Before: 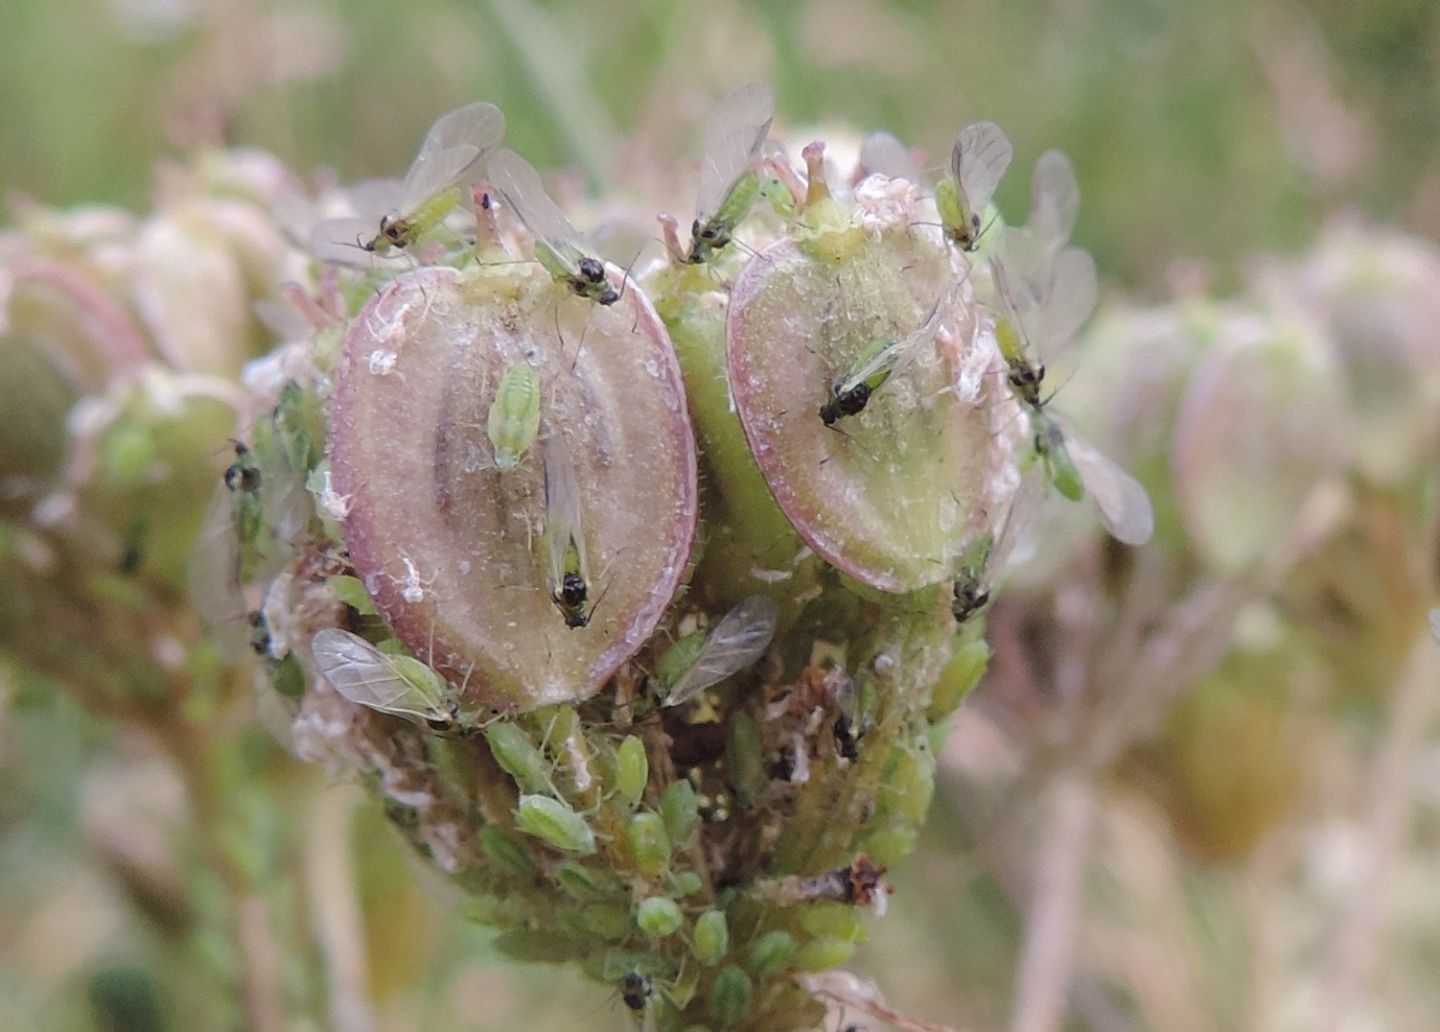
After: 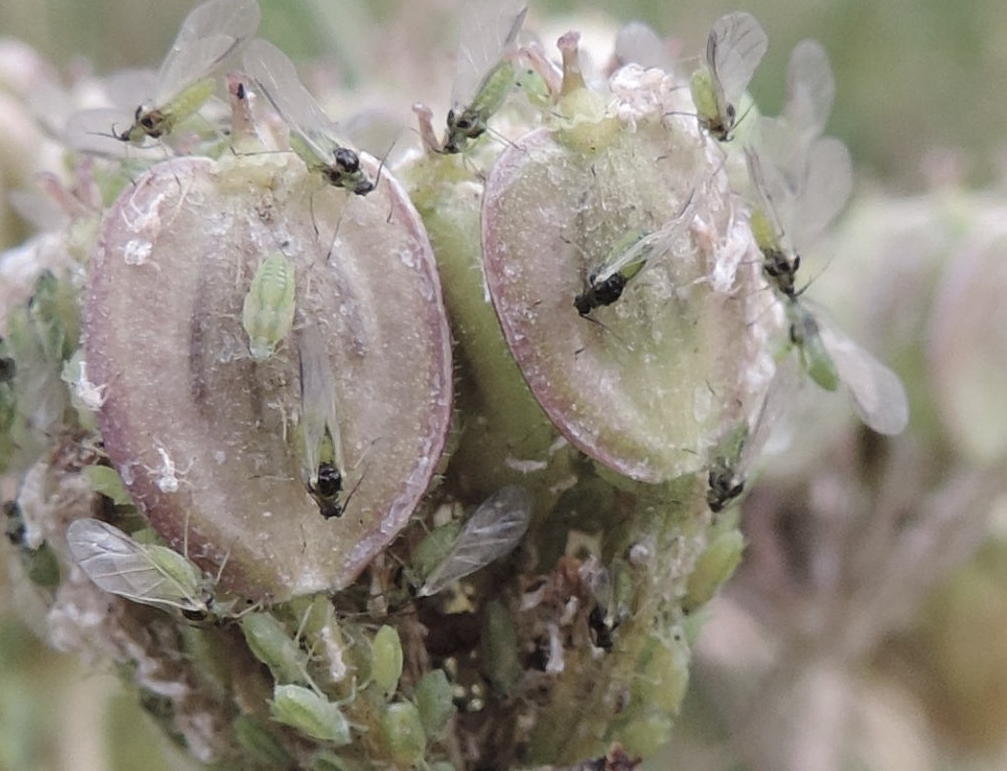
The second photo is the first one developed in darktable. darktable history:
contrast brightness saturation: contrast 0.1, saturation -0.36
crop and rotate: left 17.046%, top 10.659%, right 12.989%, bottom 14.553%
